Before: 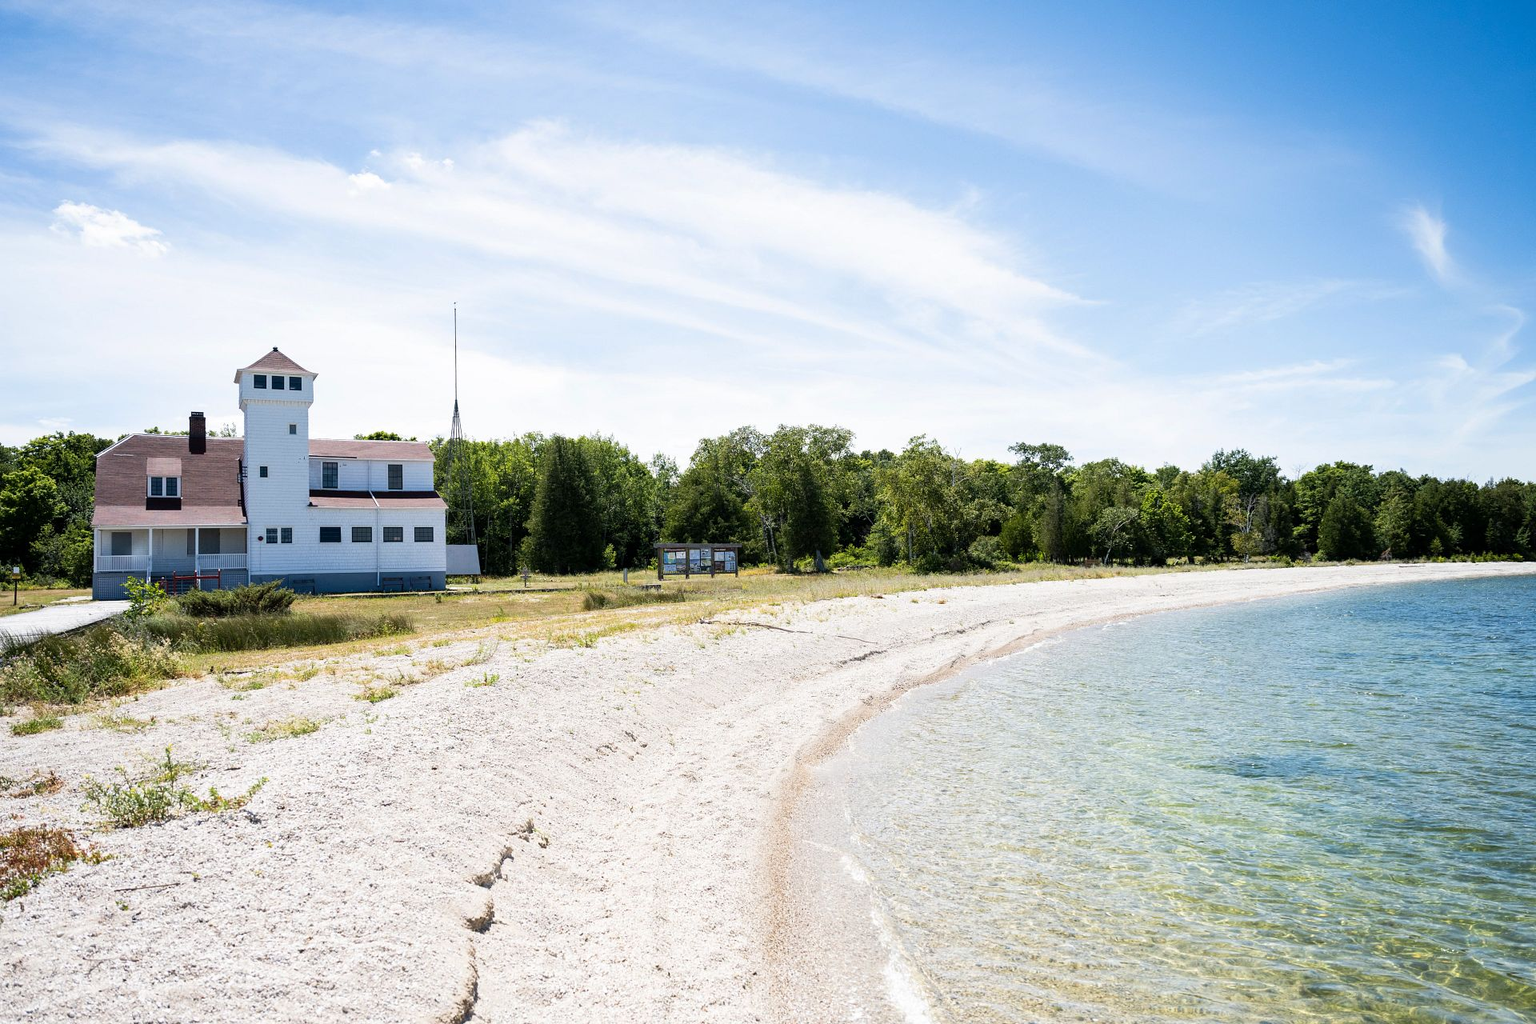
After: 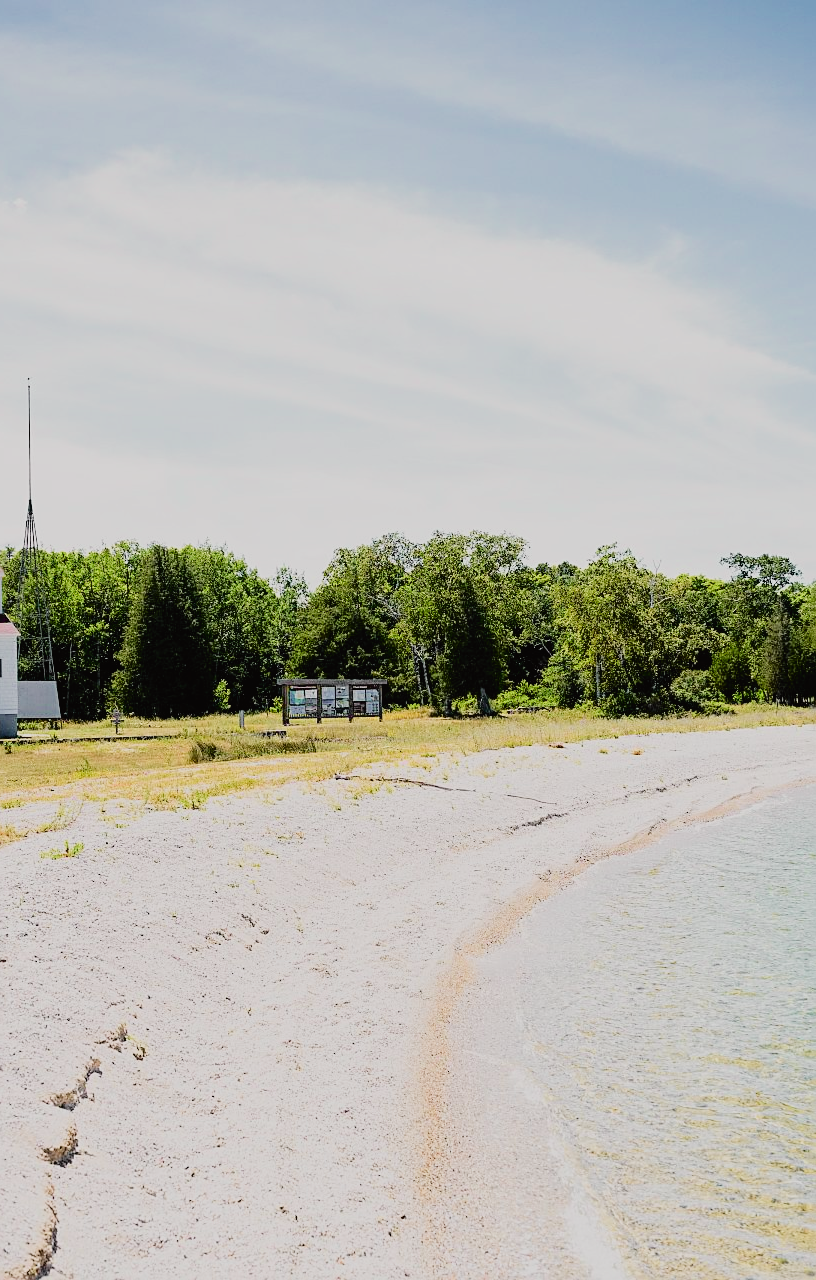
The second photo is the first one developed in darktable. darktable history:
crop: left 28.17%, right 29.29%
tone curve: curves: ch0 [(0, 0.014) (0.17, 0.099) (0.392, 0.438) (0.725, 0.828) (0.872, 0.918) (1, 0.981)]; ch1 [(0, 0) (0.402, 0.36) (0.489, 0.491) (0.5, 0.503) (0.515, 0.52) (0.545, 0.574) (0.615, 0.662) (0.701, 0.725) (1, 1)]; ch2 [(0, 0) (0.42, 0.458) (0.485, 0.499) (0.503, 0.503) (0.531, 0.542) (0.561, 0.594) (0.644, 0.694) (0.717, 0.753) (1, 0.991)], color space Lab, independent channels, preserve colors none
filmic rgb: black relative exposure -7.99 EV, white relative exposure 8.02 EV, hardness 2.51, latitude 10.99%, contrast 0.71, highlights saturation mix 8.51%, shadows ↔ highlights balance 1.85%, add noise in highlights 0.001, color science v3 (2019), use custom middle-gray values true, contrast in highlights soft
sharpen: on, module defaults
